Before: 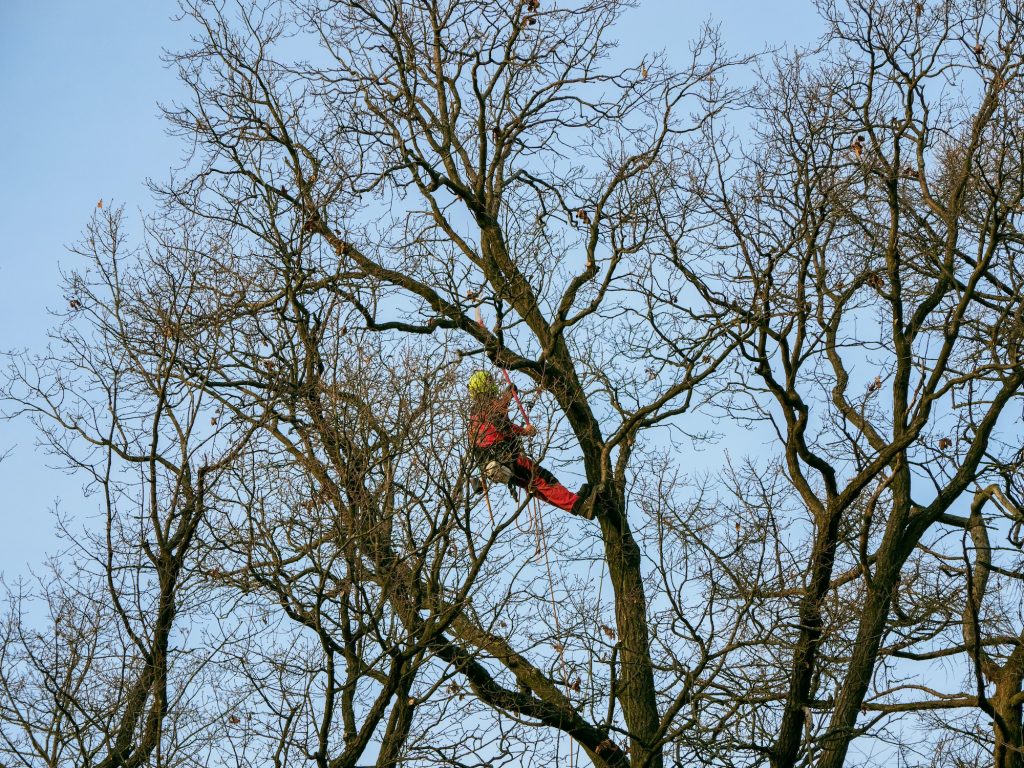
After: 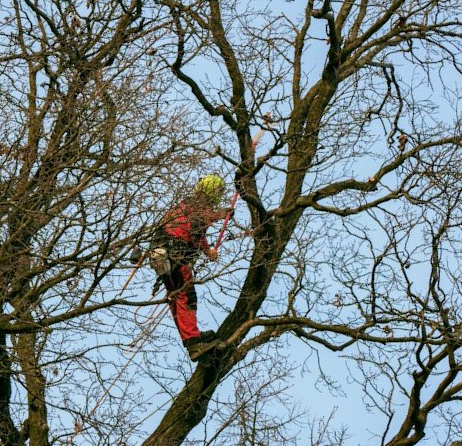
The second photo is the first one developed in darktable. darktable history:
crop and rotate: angle -45.36°, top 16.477%, right 0.773%, bottom 11.602%
